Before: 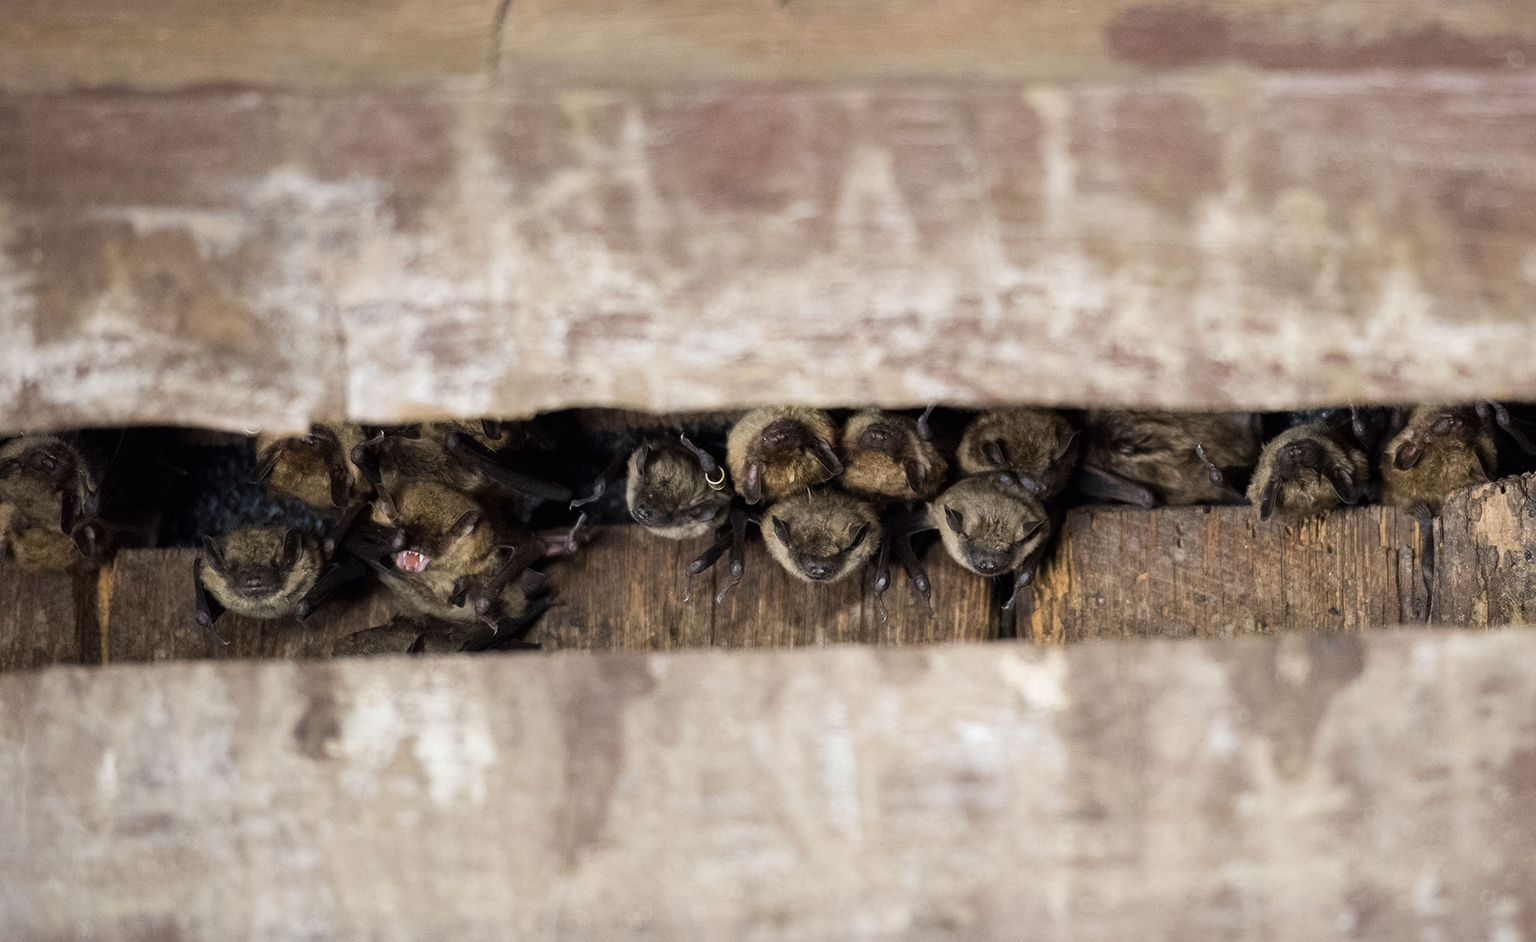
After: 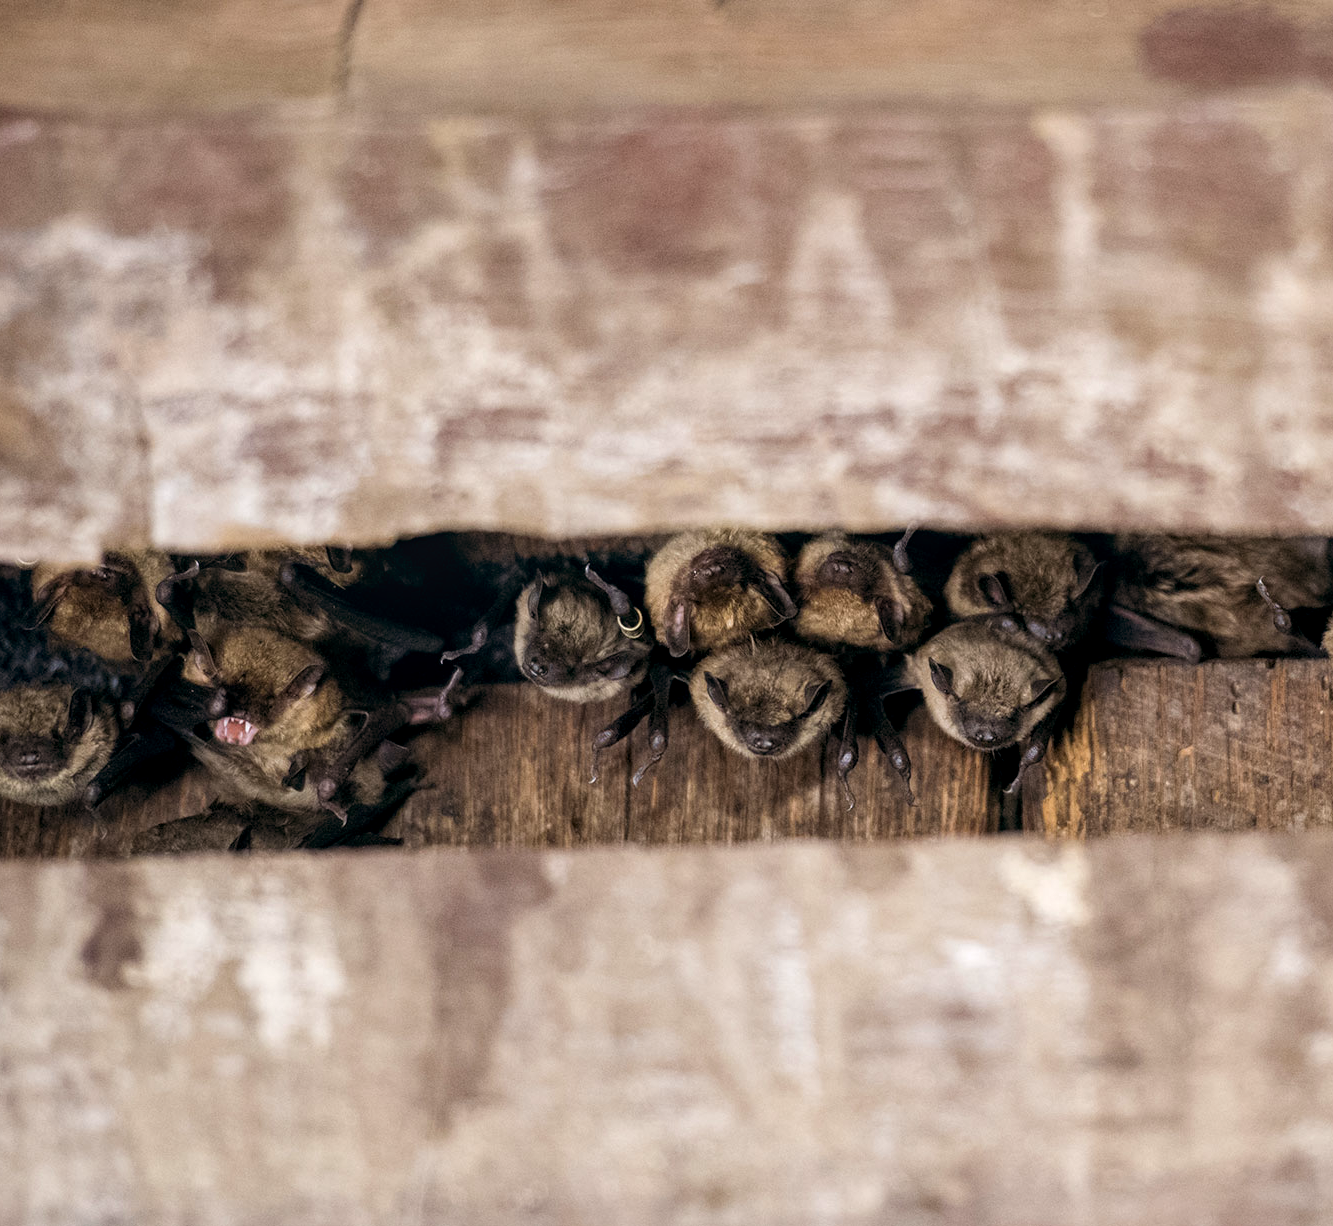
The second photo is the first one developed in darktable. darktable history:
color balance: lift [0.998, 0.998, 1.001, 1.002], gamma [0.995, 1.025, 0.992, 0.975], gain [0.995, 1.02, 0.997, 0.98]
crop and rotate: left 15.055%, right 18.278%
local contrast: on, module defaults
